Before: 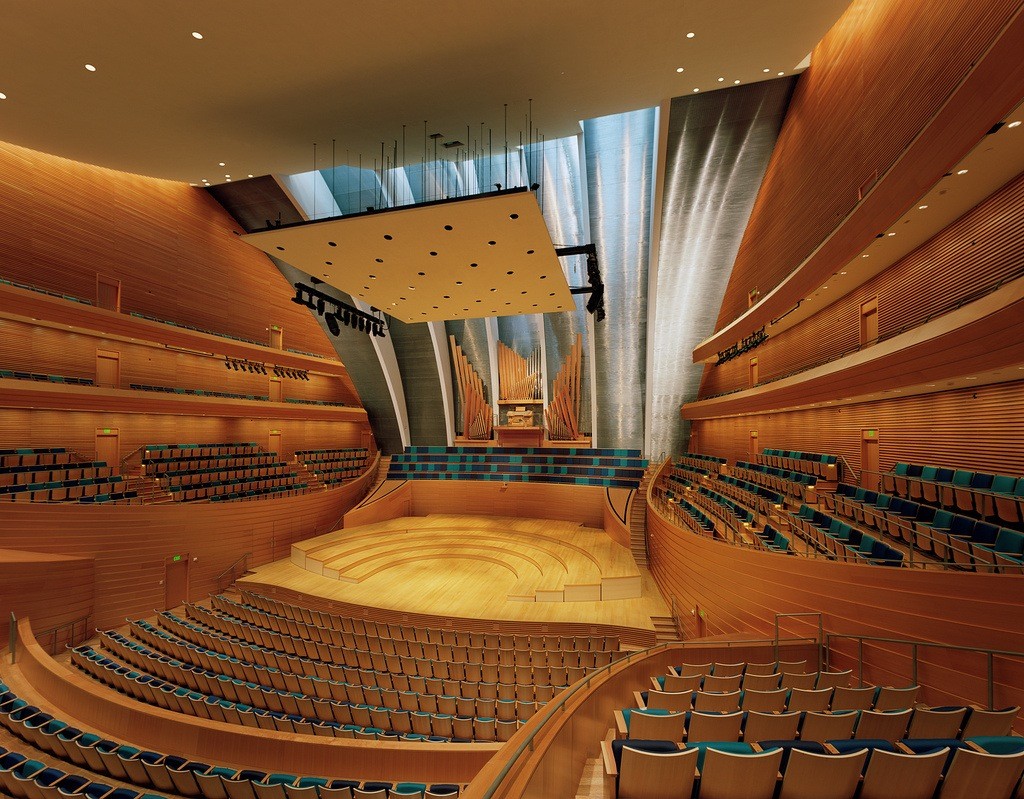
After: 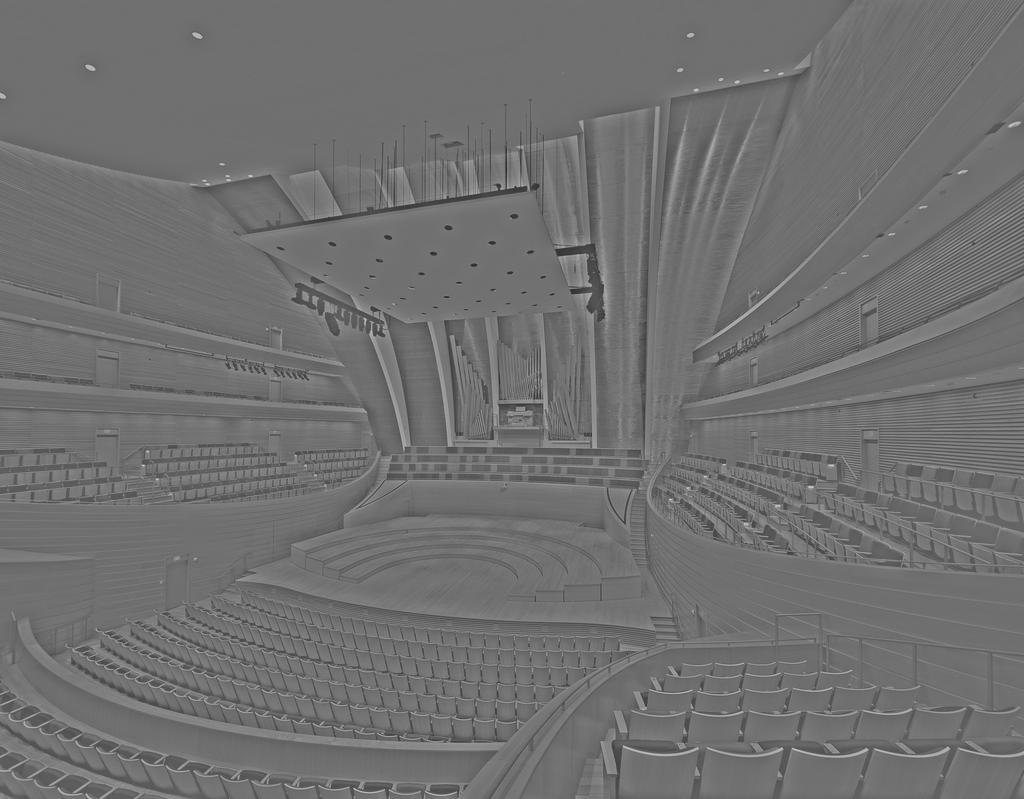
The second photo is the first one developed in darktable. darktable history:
color zones: curves: ch0 [(0, 0.5) (0.125, 0.4) (0.25, 0.5) (0.375, 0.4) (0.5, 0.4) (0.625, 0.35) (0.75, 0.35) (0.875, 0.5)]; ch1 [(0, 0.35) (0.125, 0.45) (0.25, 0.35) (0.375, 0.35) (0.5, 0.35) (0.625, 0.35) (0.75, 0.45) (0.875, 0.35)]; ch2 [(0, 0.6) (0.125, 0.5) (0.25, 0.5) (0.375, 0.6) (0.5, 0.6) (0.625, 0.5) (0.75, 0.5) (0.875, 0.5)]
highpass: sharpness 25.84%, contrast boost 14.94%
exposure: exposure -0.153 EV, compensate highlight preservation false
monochrome: a -71.75, b 75.82
shadows and highlights: shadows 37.27, highlights -28.18, soften with gaussian
